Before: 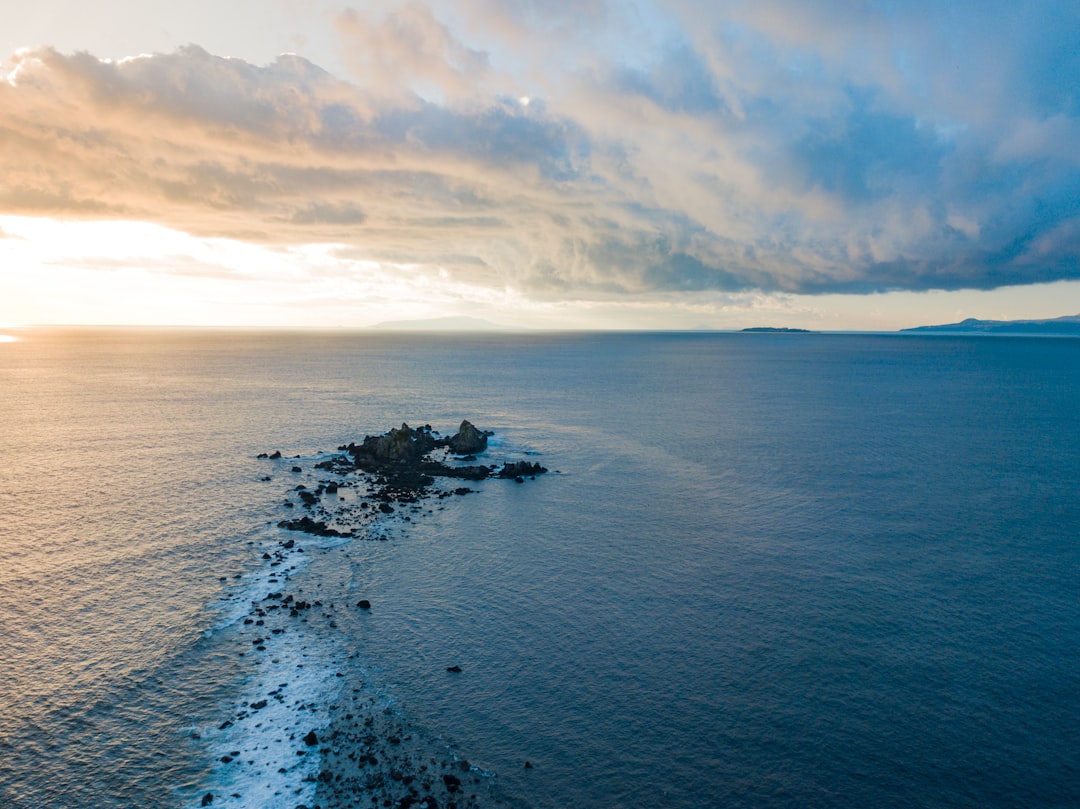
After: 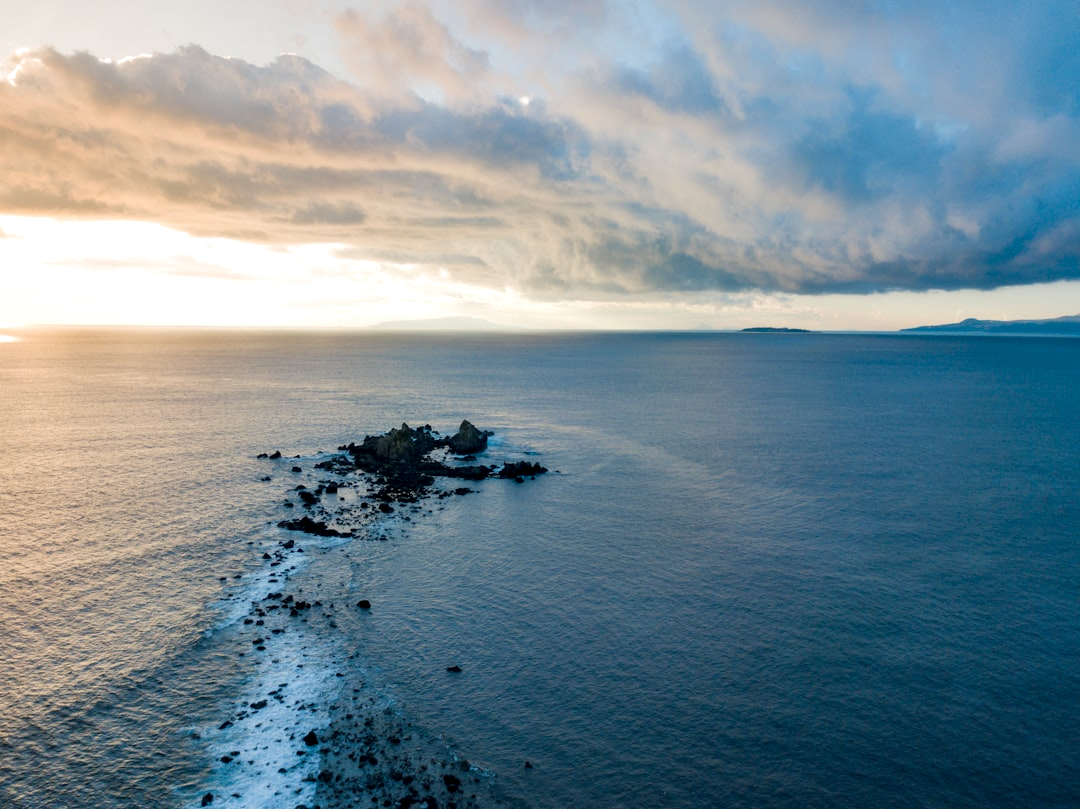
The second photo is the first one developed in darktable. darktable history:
contrast equalizer: octaves 7, y [[0.536, 0.565, 0.581, 0.516, 0.52, 0.491], [0.5 ×6], [0.5 ×6], [0 ×6], [0 ×6]]
